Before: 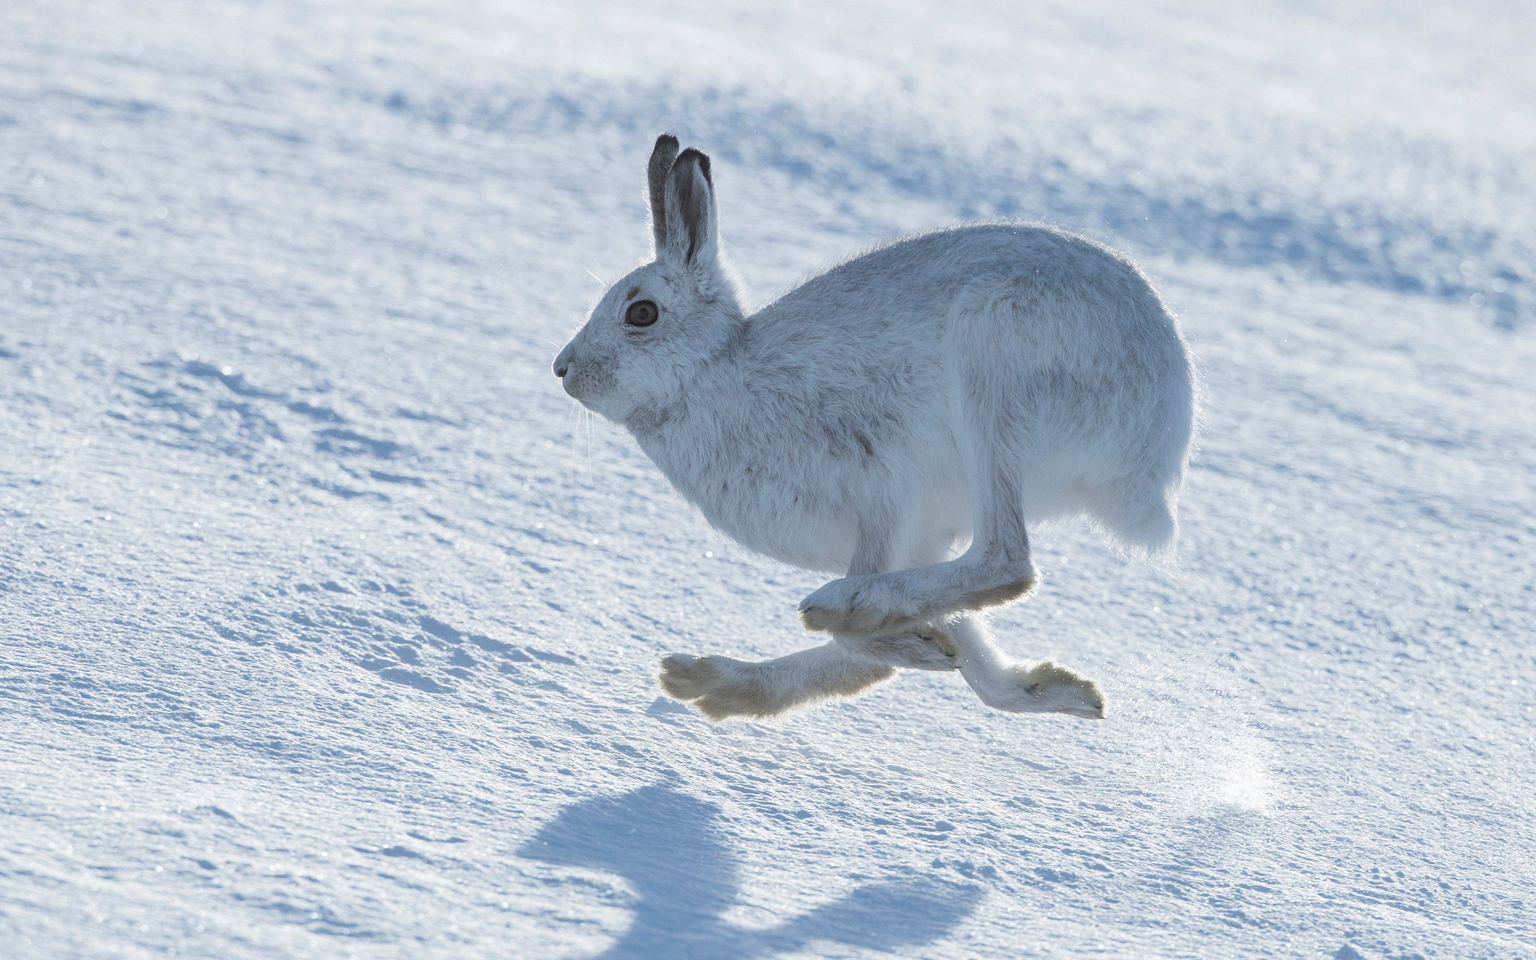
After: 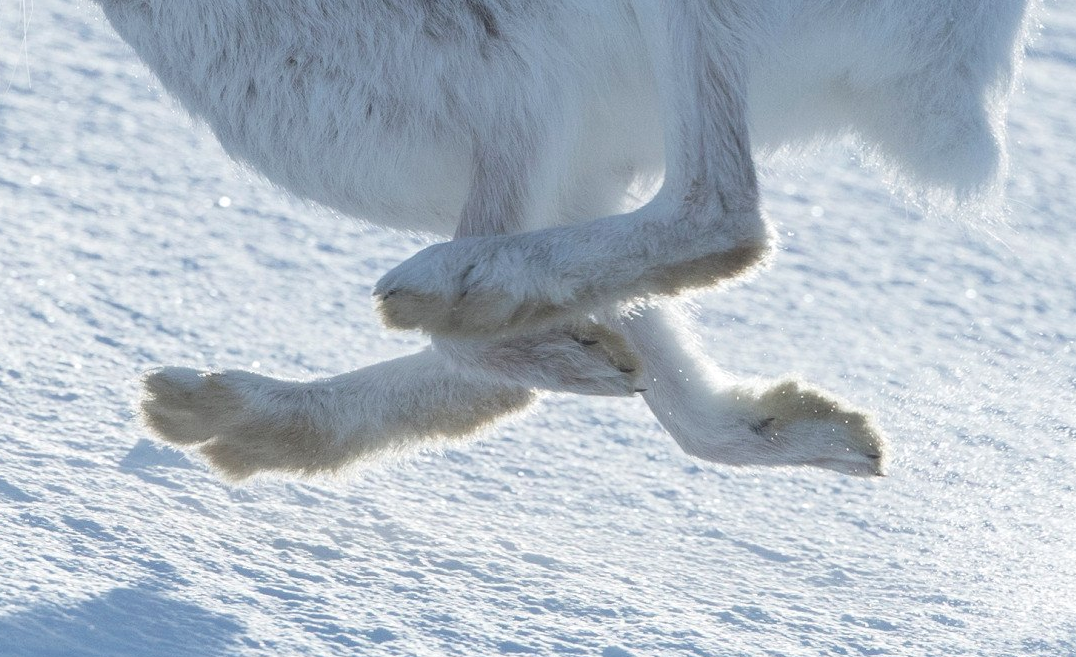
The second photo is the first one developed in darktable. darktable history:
levels: levels [0, 0.492, 0.984]
crop: left 37.419%, top 45.165%, right 20.513%, bottom 13.746%
